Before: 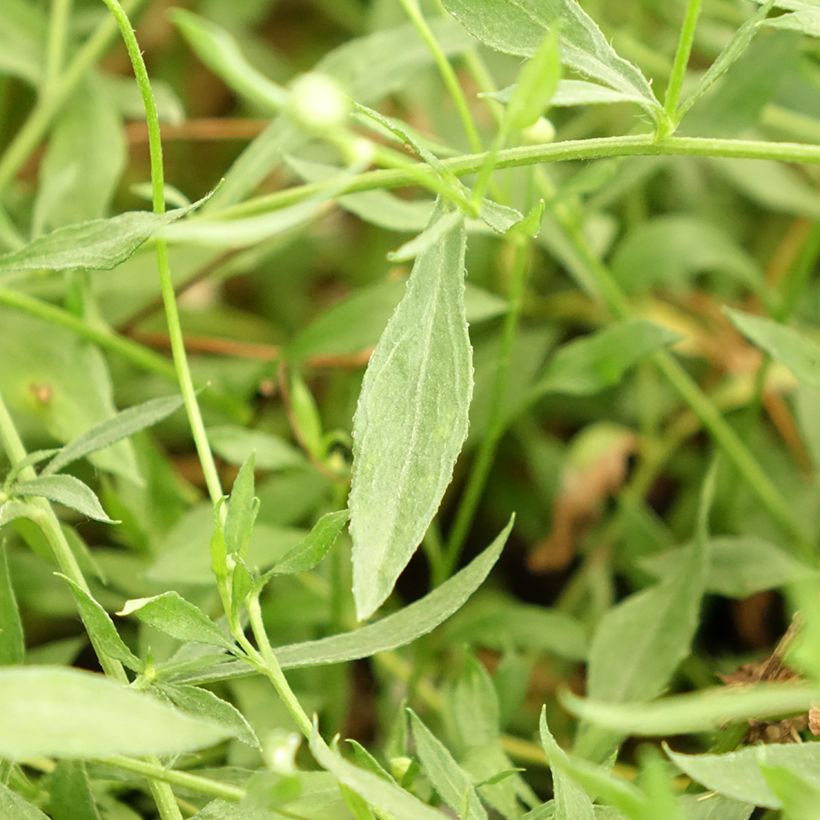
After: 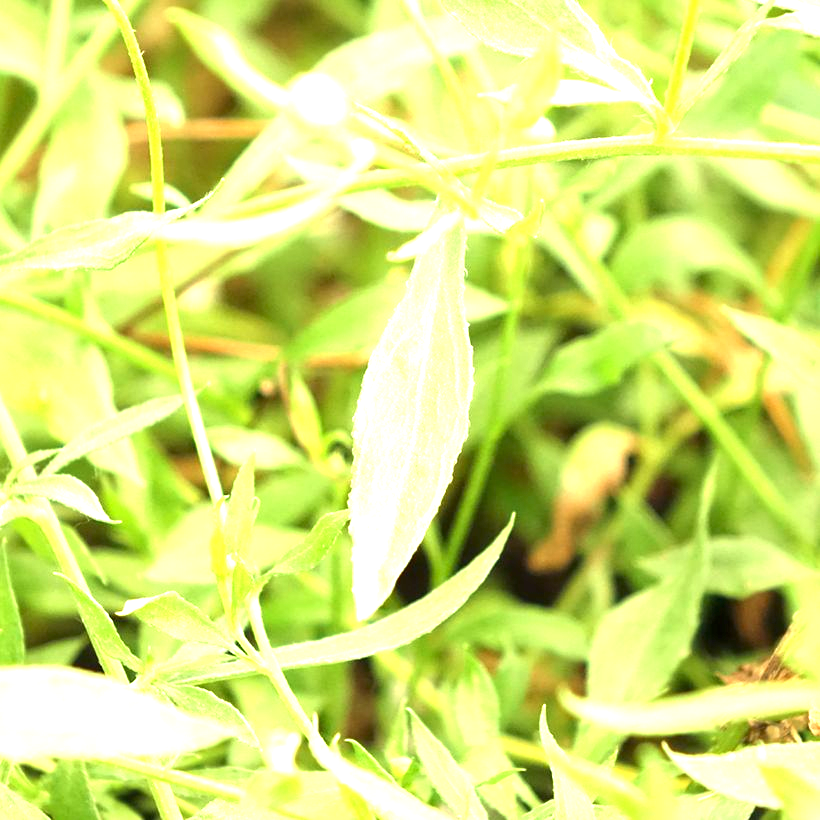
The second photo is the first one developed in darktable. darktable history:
exposure: exposure 1.483 EV, compensate highlight preservation false
